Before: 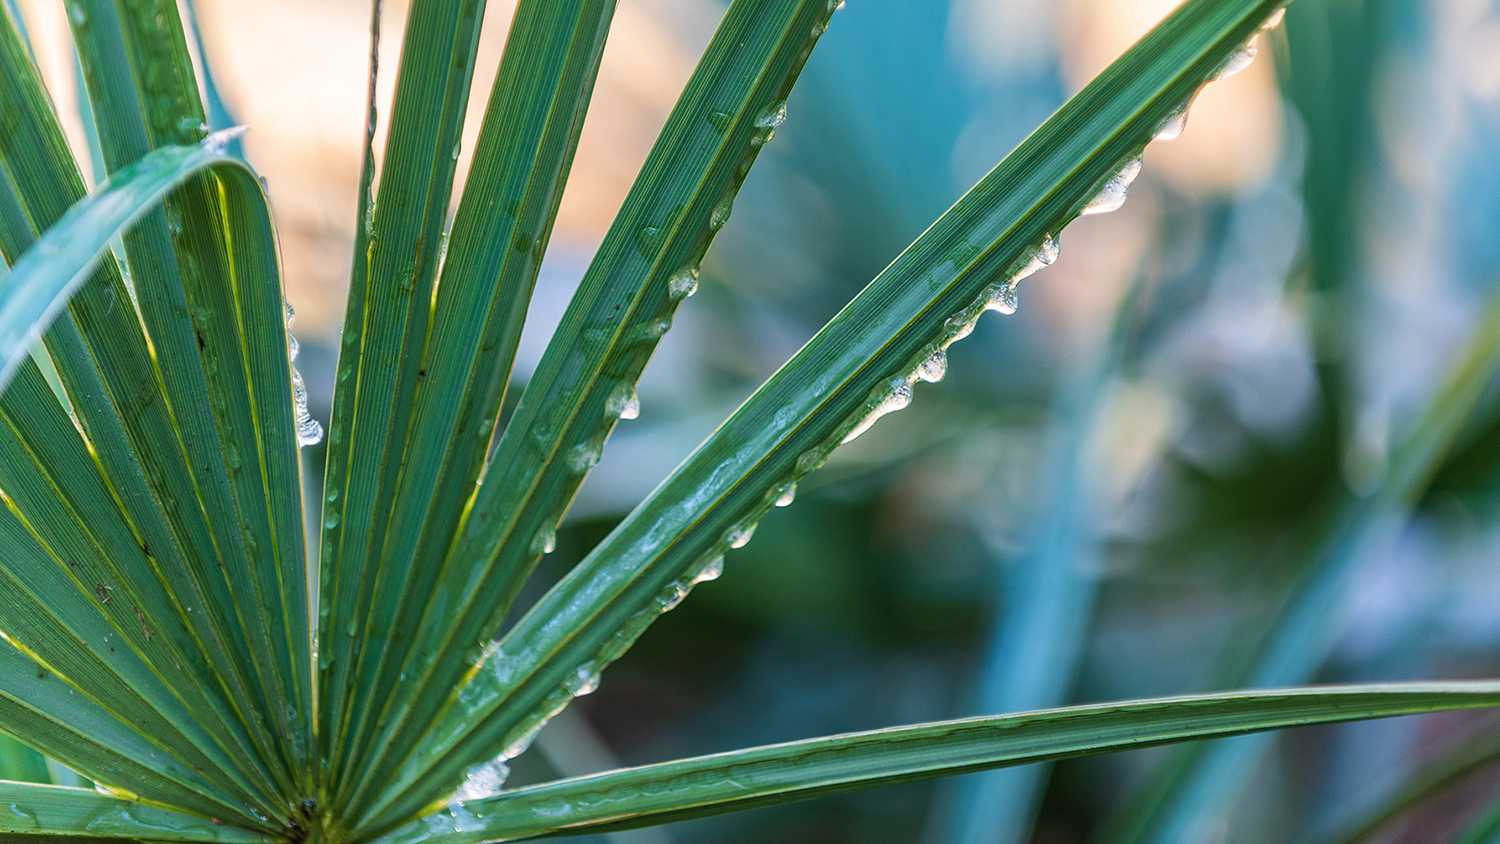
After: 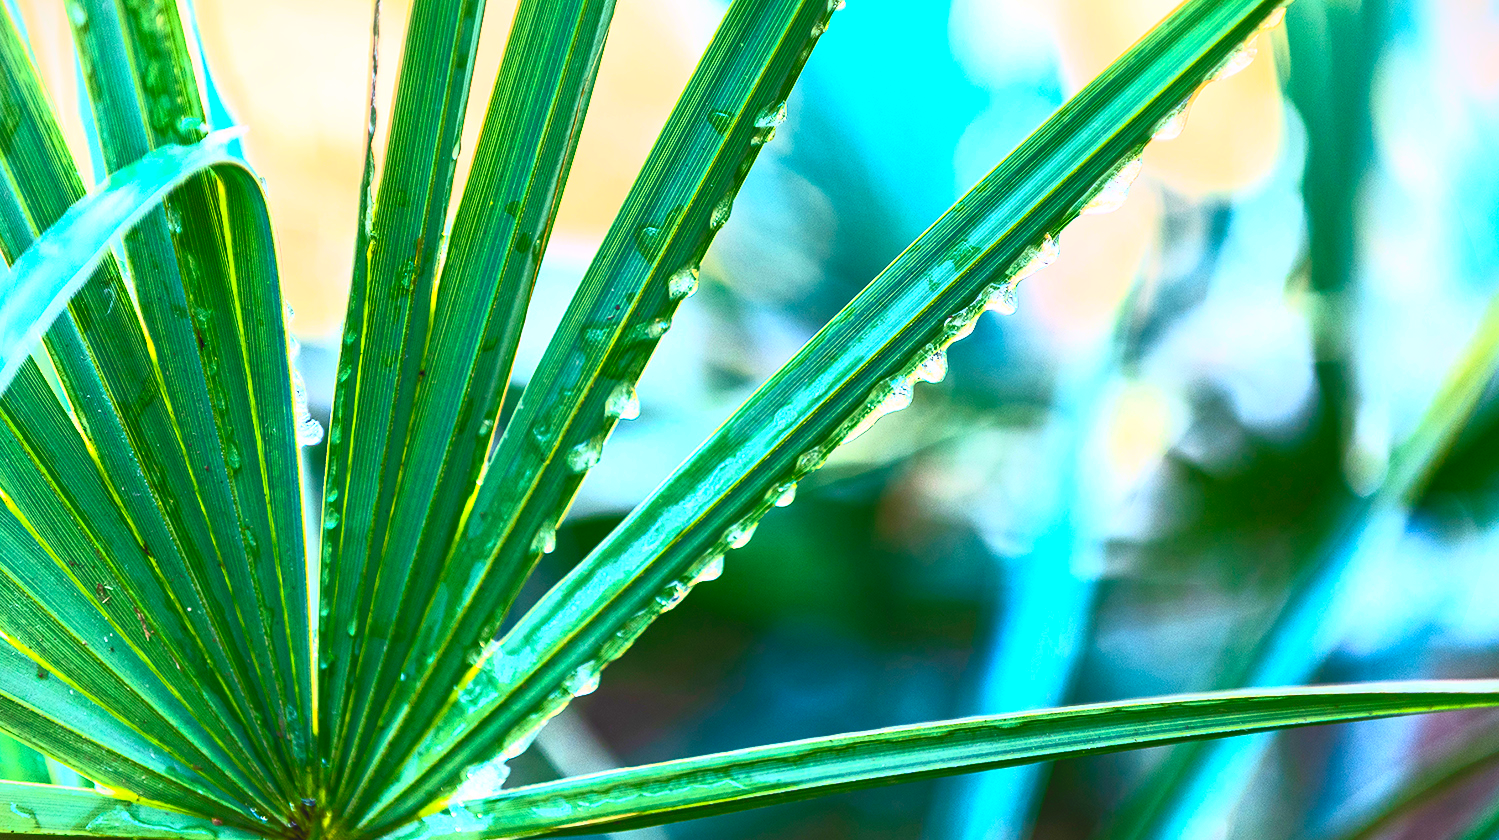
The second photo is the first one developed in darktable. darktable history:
vignetting: fall-off start 100.49%, fall-off radius 71.42%, width/height ratio 1.172, unbound false
contrast brightness saturation: contrast 0.998, brightness 0.999, saturation 0.995
crop: top 0.071%, bottom 0.107%
